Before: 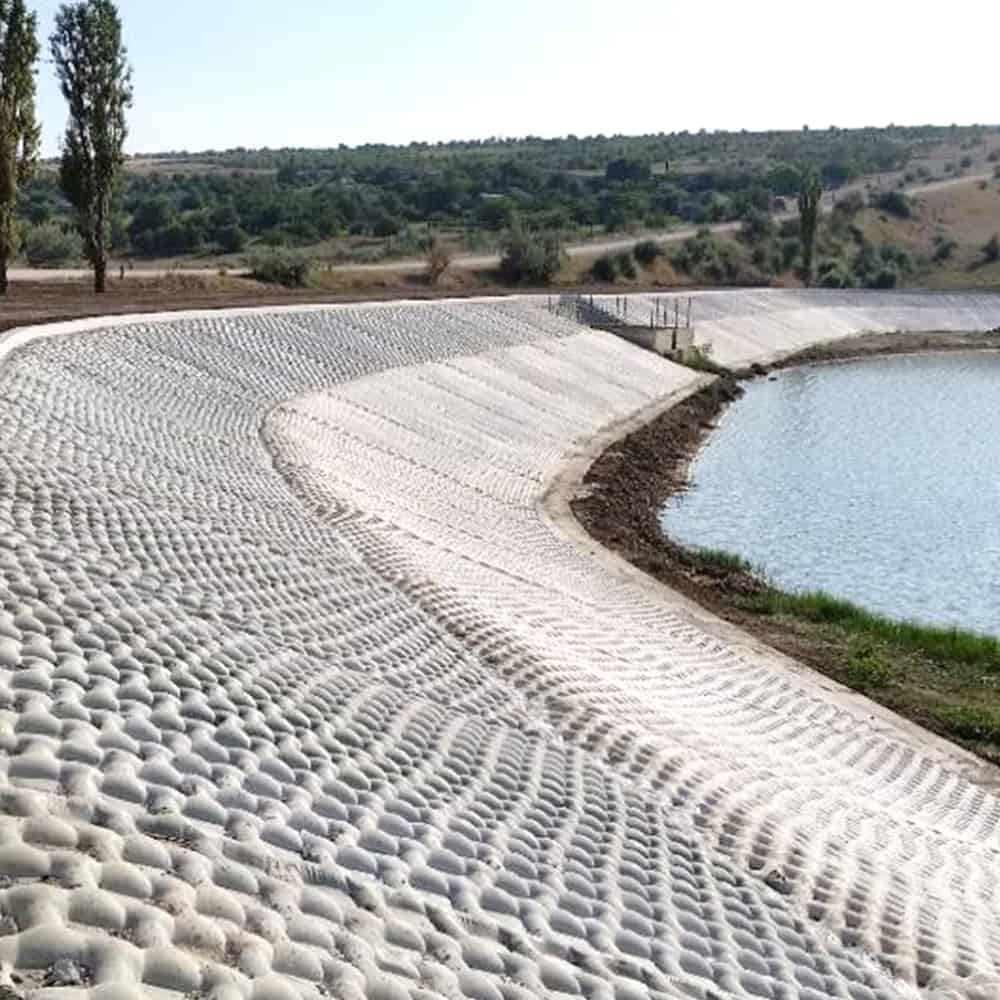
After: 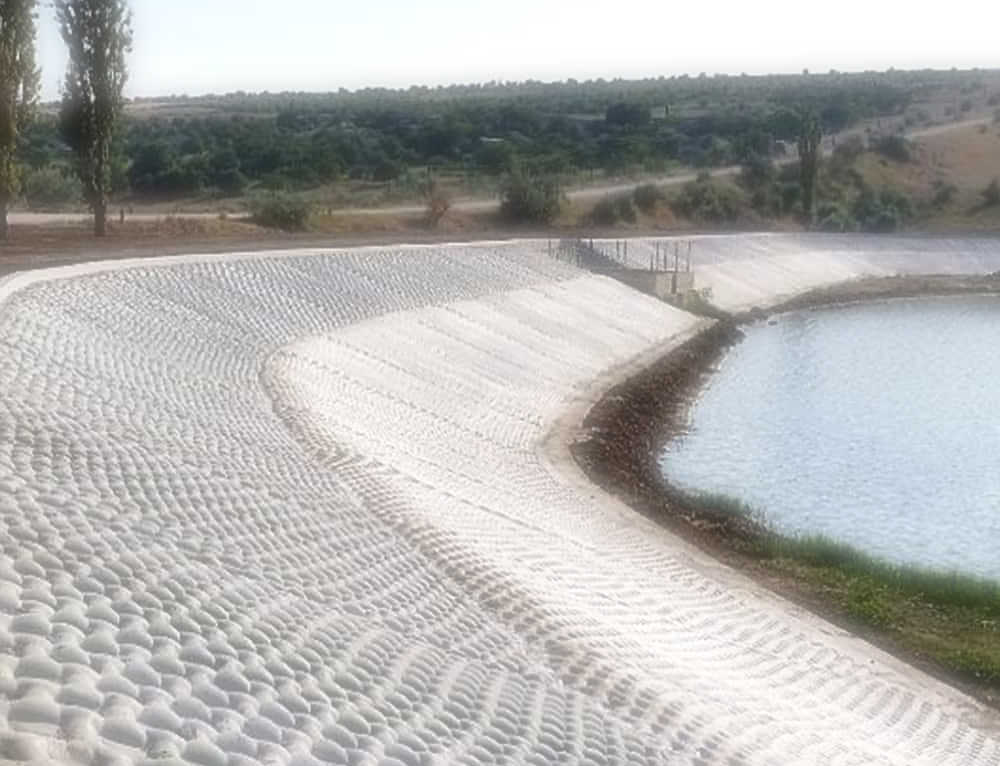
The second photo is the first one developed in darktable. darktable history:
crop: top 5.667%, bottom 17.637%
sharpen: on, module defaults
soften: on, module defaults
